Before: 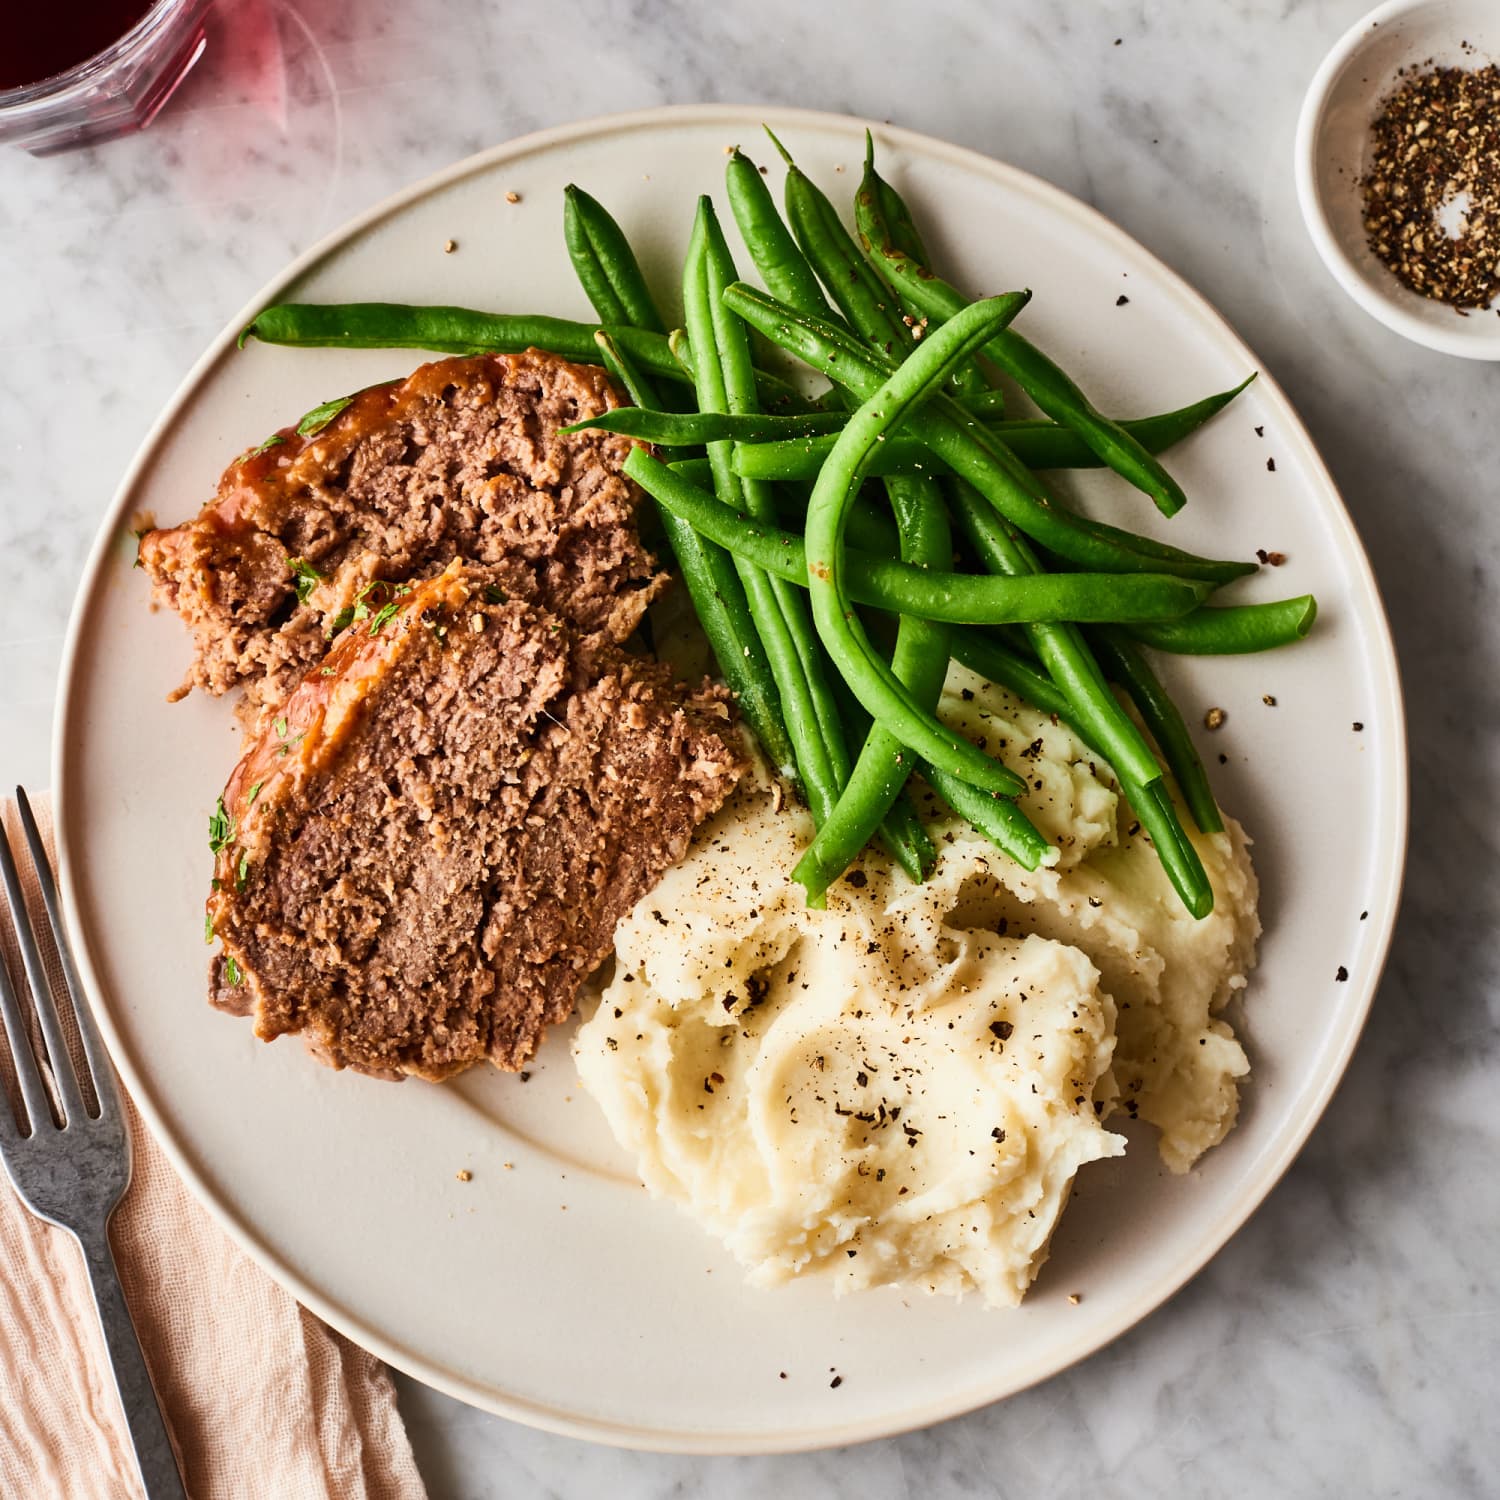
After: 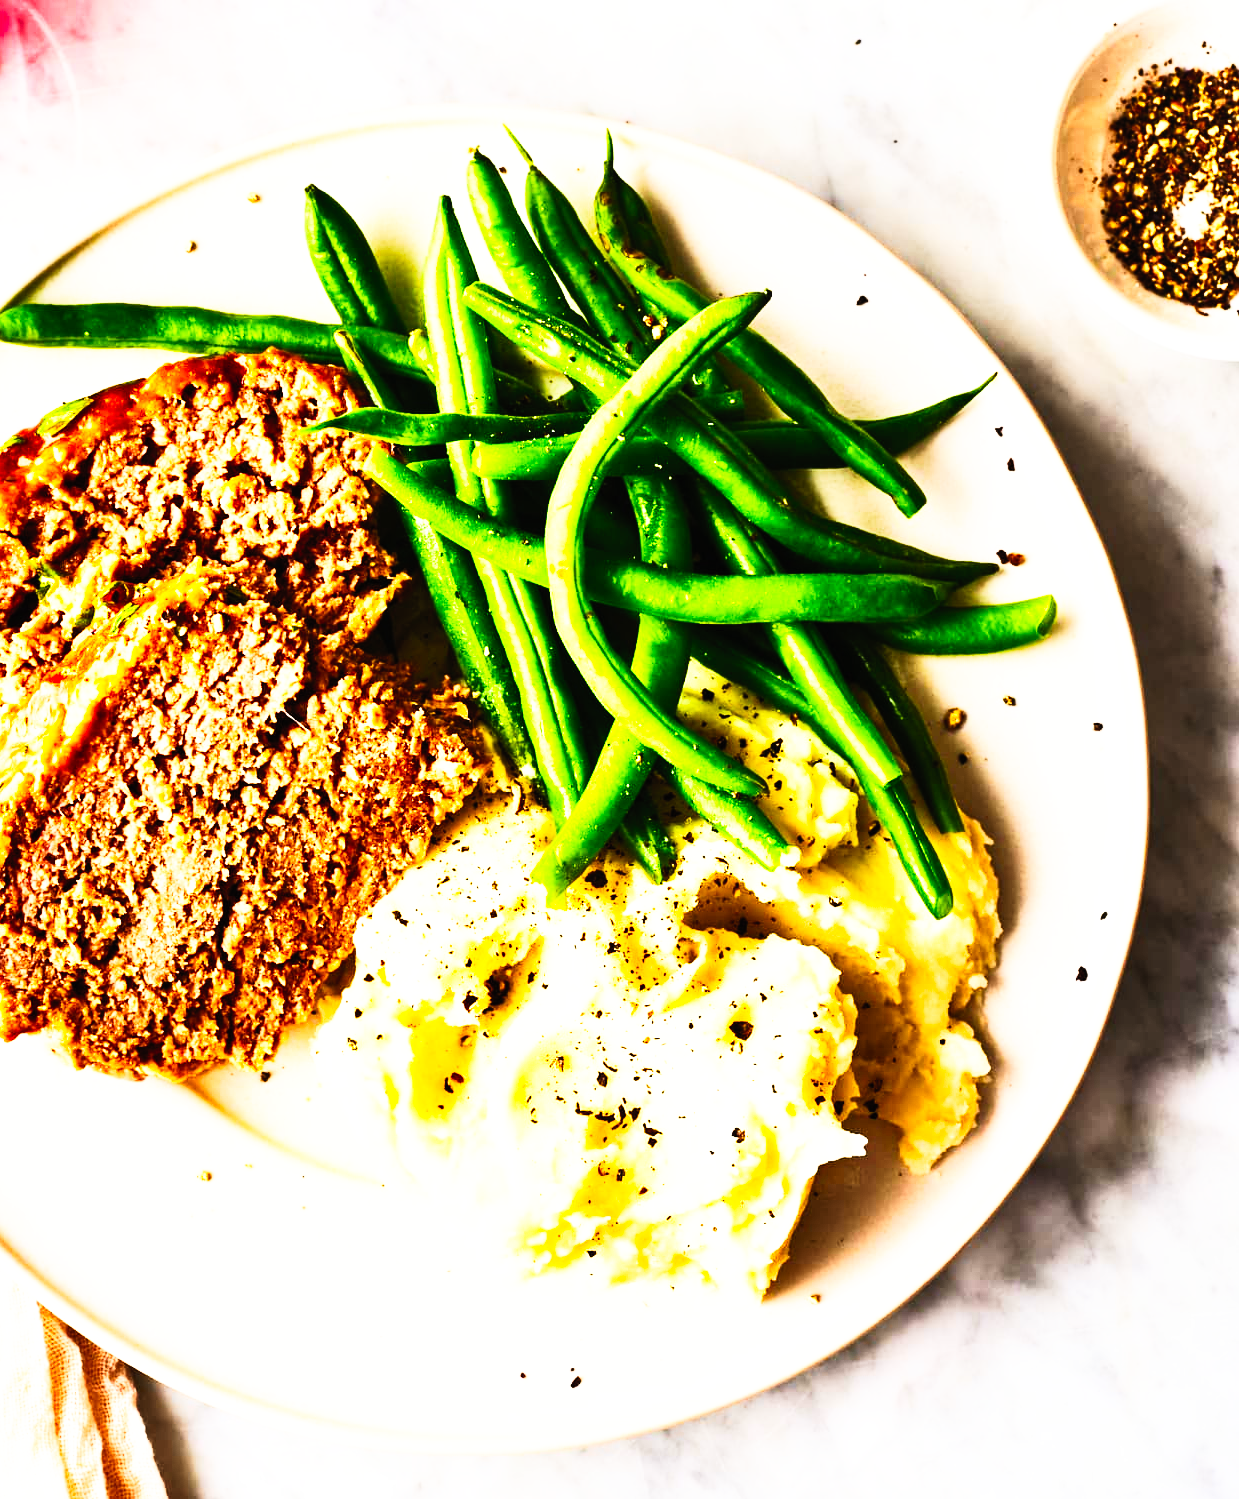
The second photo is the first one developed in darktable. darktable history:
base curve: curves: ch0 [(0, 0) (0.007, 0.004) (0.027, 0.03) (0.046, 0.07) (0.207, 0.54) (0.442, 0.872) (0.673, 0.972) (1, 1)], preserve colors none
color balance rgb: perceptual saturation grading › global saturation 29.655%, perceptual brilliance grading › highlights 17.735%, perceptual brilliance grading › mid-tones 30.629%, perceptual brilliance grading › shadows -31.133%
contrast brightness saturation: contrast 0.201, brightness 0.168, saturation 0.22
crop: left 17.343%, bottom 0.043%
